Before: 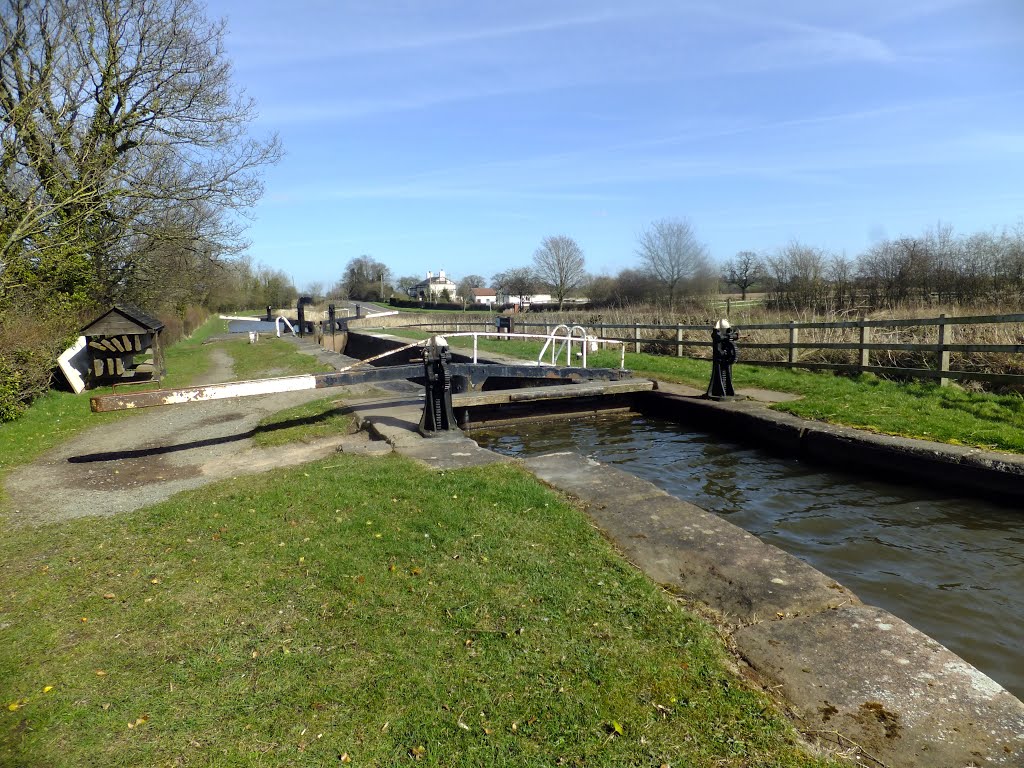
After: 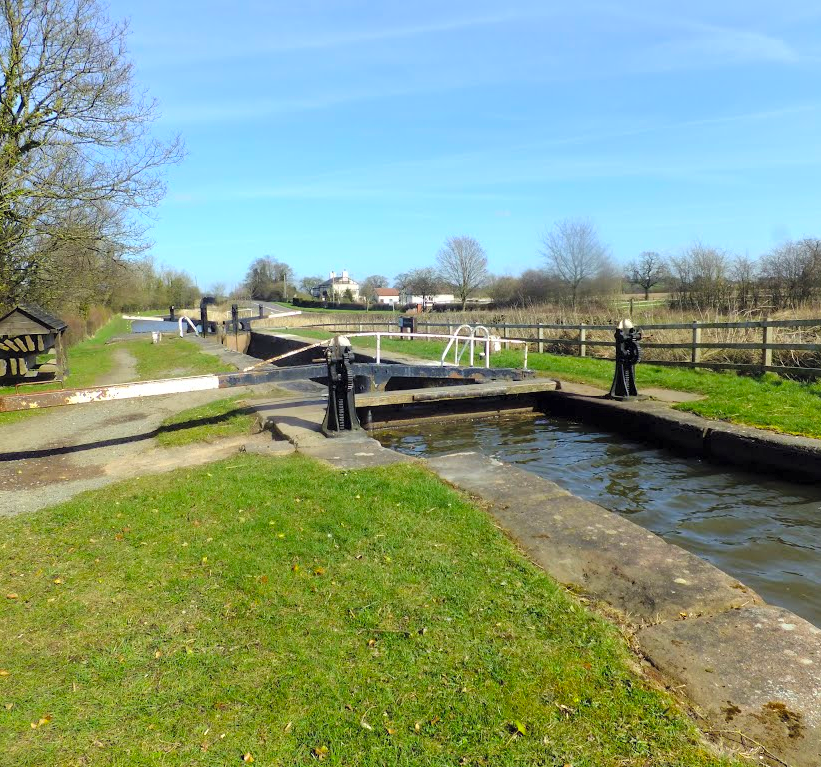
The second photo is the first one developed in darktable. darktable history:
contrast brightness saturation: contrast 0.069, brightness 0.179, saturation 0.414
crop and rotate: left 9.518%, right 10.258%
